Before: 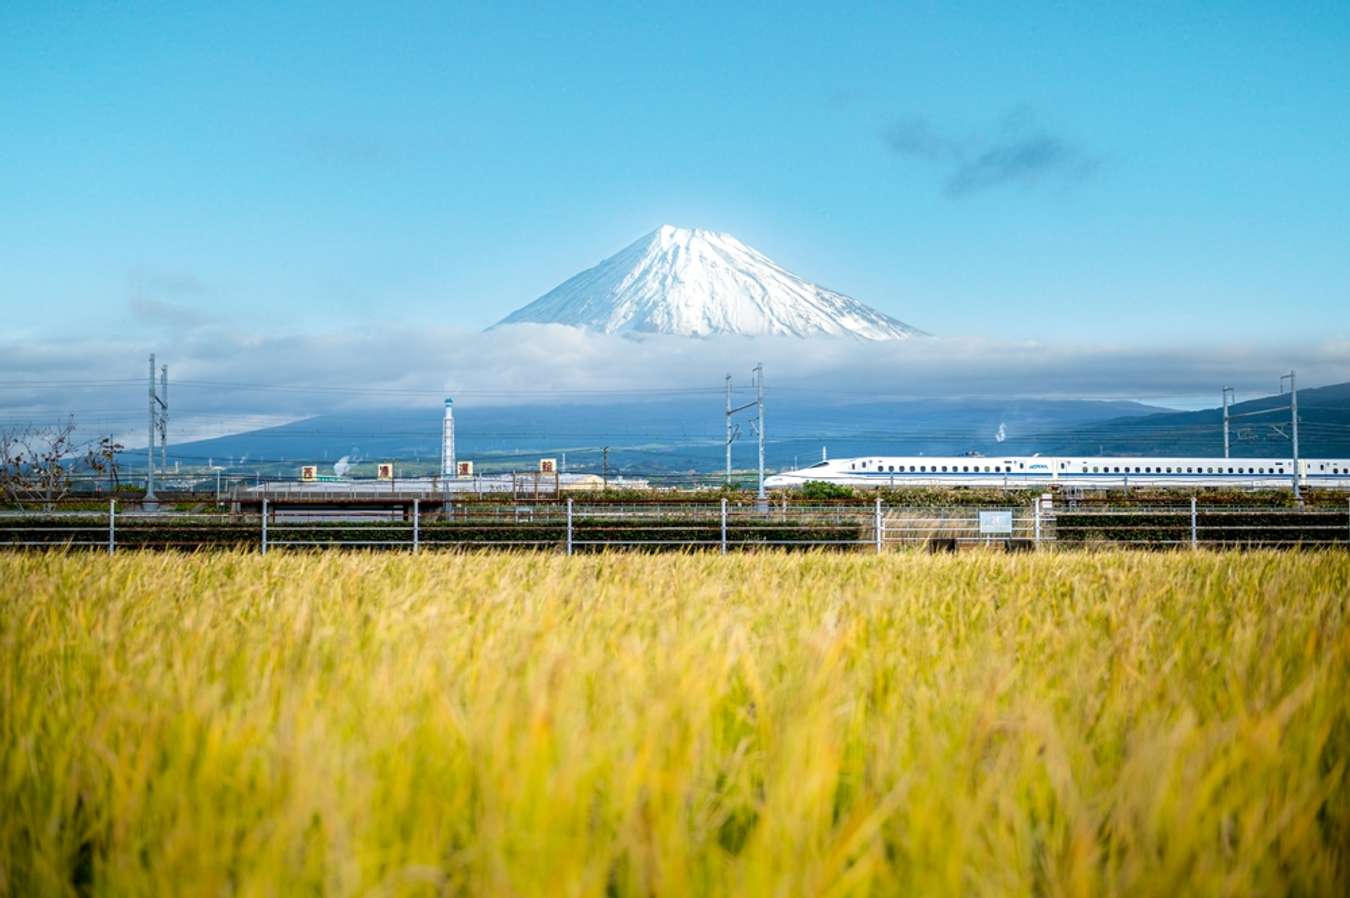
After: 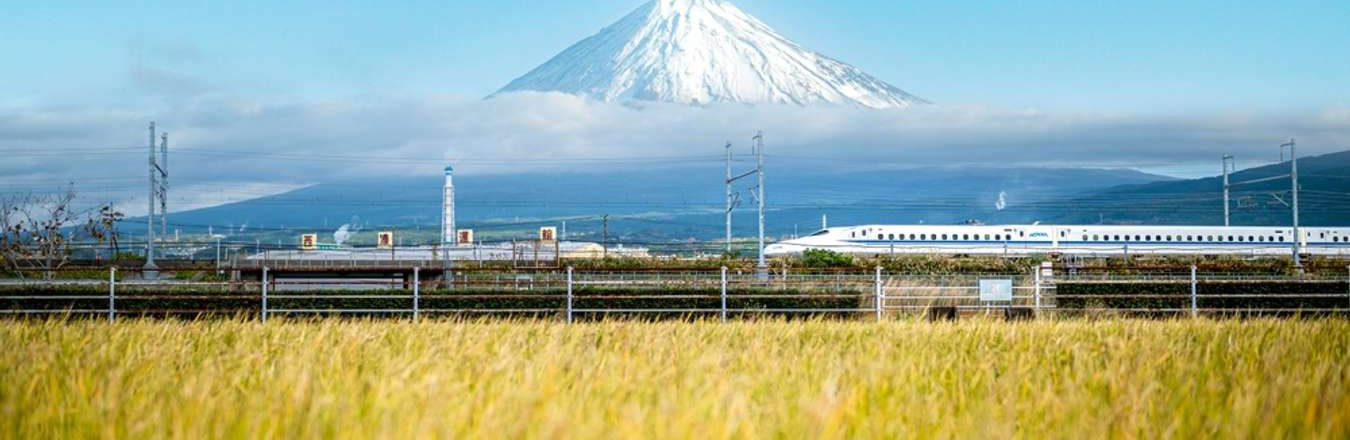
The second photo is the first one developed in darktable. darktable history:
crop and rotate: top 25.906%, bottom 25.09%
